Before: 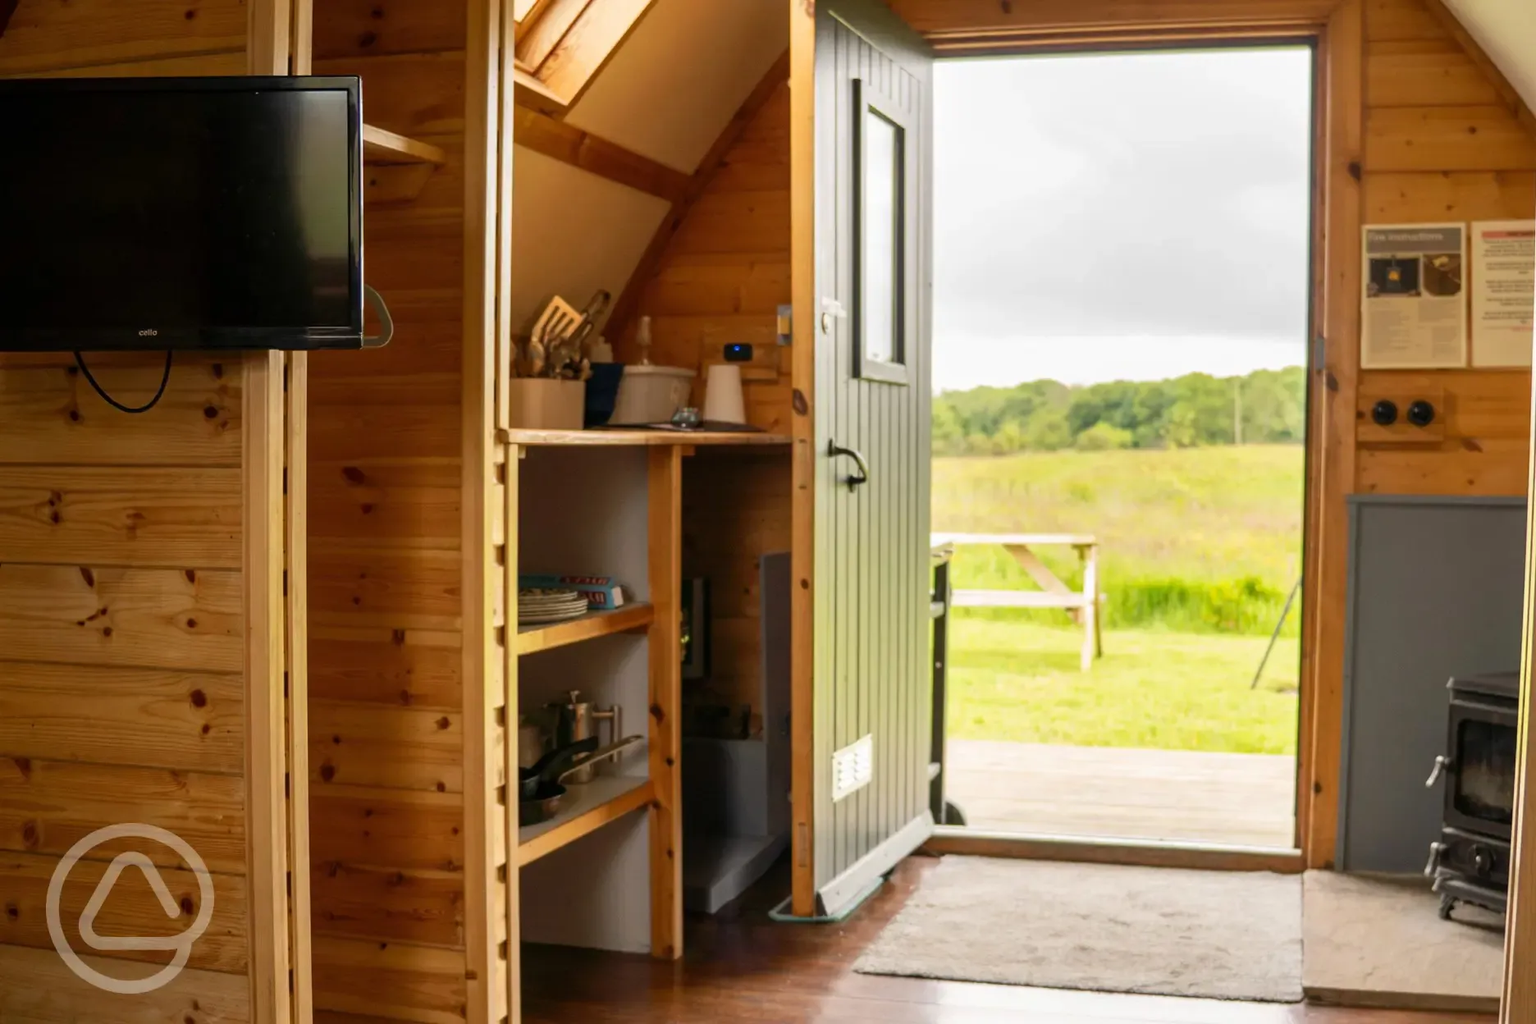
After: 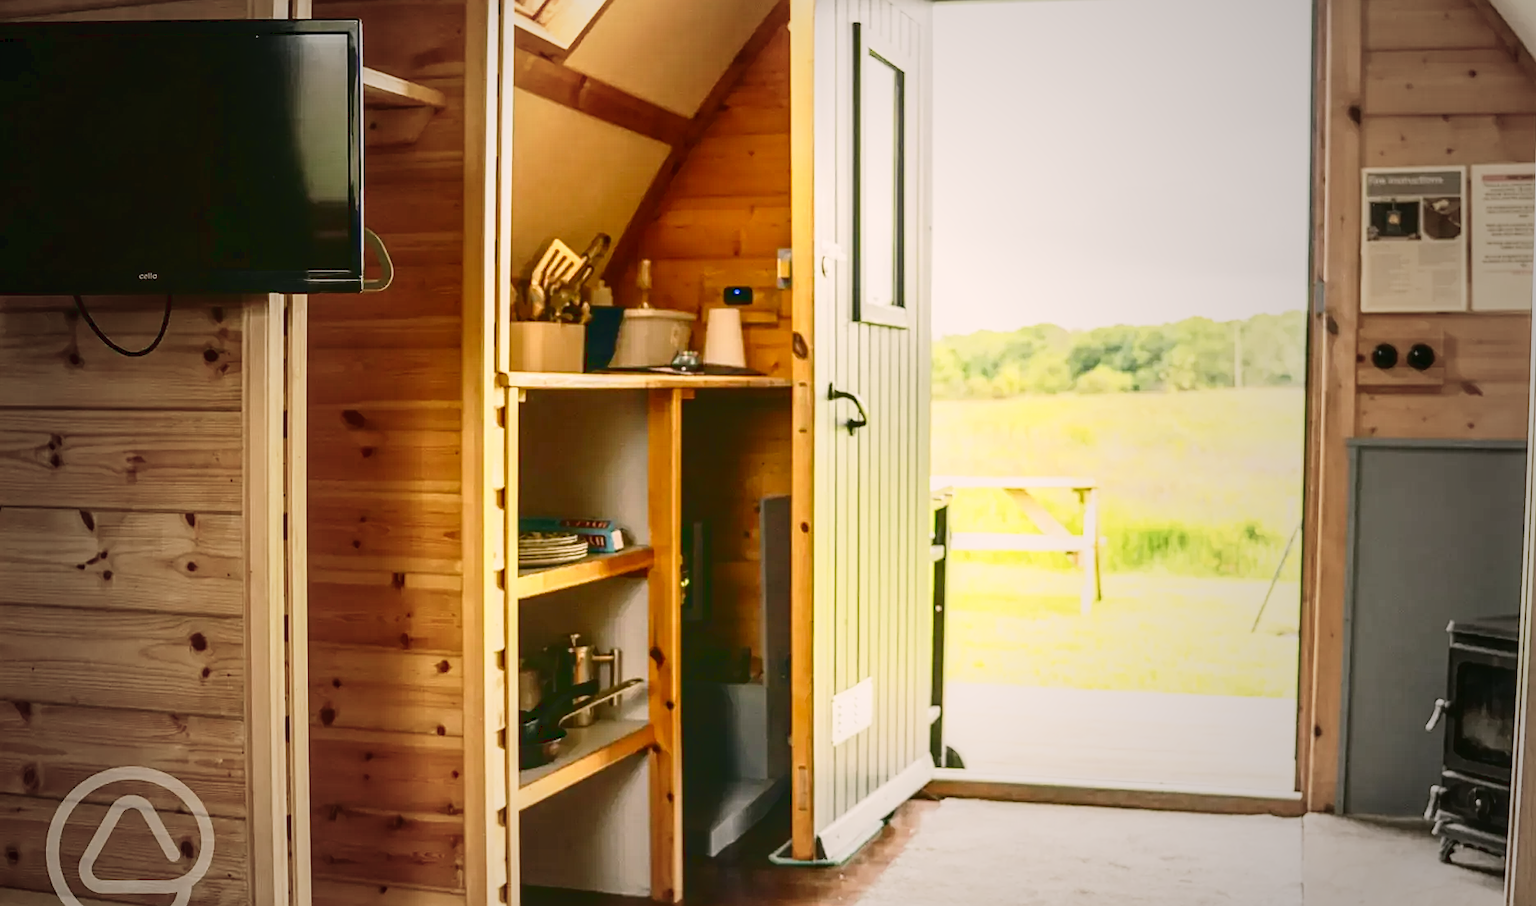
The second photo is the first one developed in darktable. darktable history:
color correction: highlights a* 4.5, highlights b* 4.97, shadows a* -7.76, shadows b* 4.99
base curve: curves: ch0 [(0, 0) (0.008, 0.007) (0.022, 0.029) (0.048, 0.089) (0.092, 0.197) (0.191, 0.399) (0.275, 0.534) (0.357, 0.65) (0.477, 0.78) (0.542, 0.833) (0.799, 0.973) (1, 1)], preserve colors none
crop and rotate: top 5.533%, bottom 5.855%
local contrast: on, module defaults
sharpen: on, module defaults
vignetting: fall-off start 34.07%, fall-off radius 64.45%, width/height ratio 0.96, unbound false
tone curve: curves: ch0 [(0, 0.084) (0.155, 0.169) (0.46, 0.466) (0.751, 0.788) (1, 0.961)]; ch1 [(0, 0) (0.43, 0.408) (0.476, 0.469) (0.505, 0.503) (0.553, 0.563) (0.592, 0.581) (0.631, 0.625) (1, 1)]; ch2 [(0, 0) (0.505, 0.495) (0.55, 0.557) (0.583, 0.573) (1, 1)]
